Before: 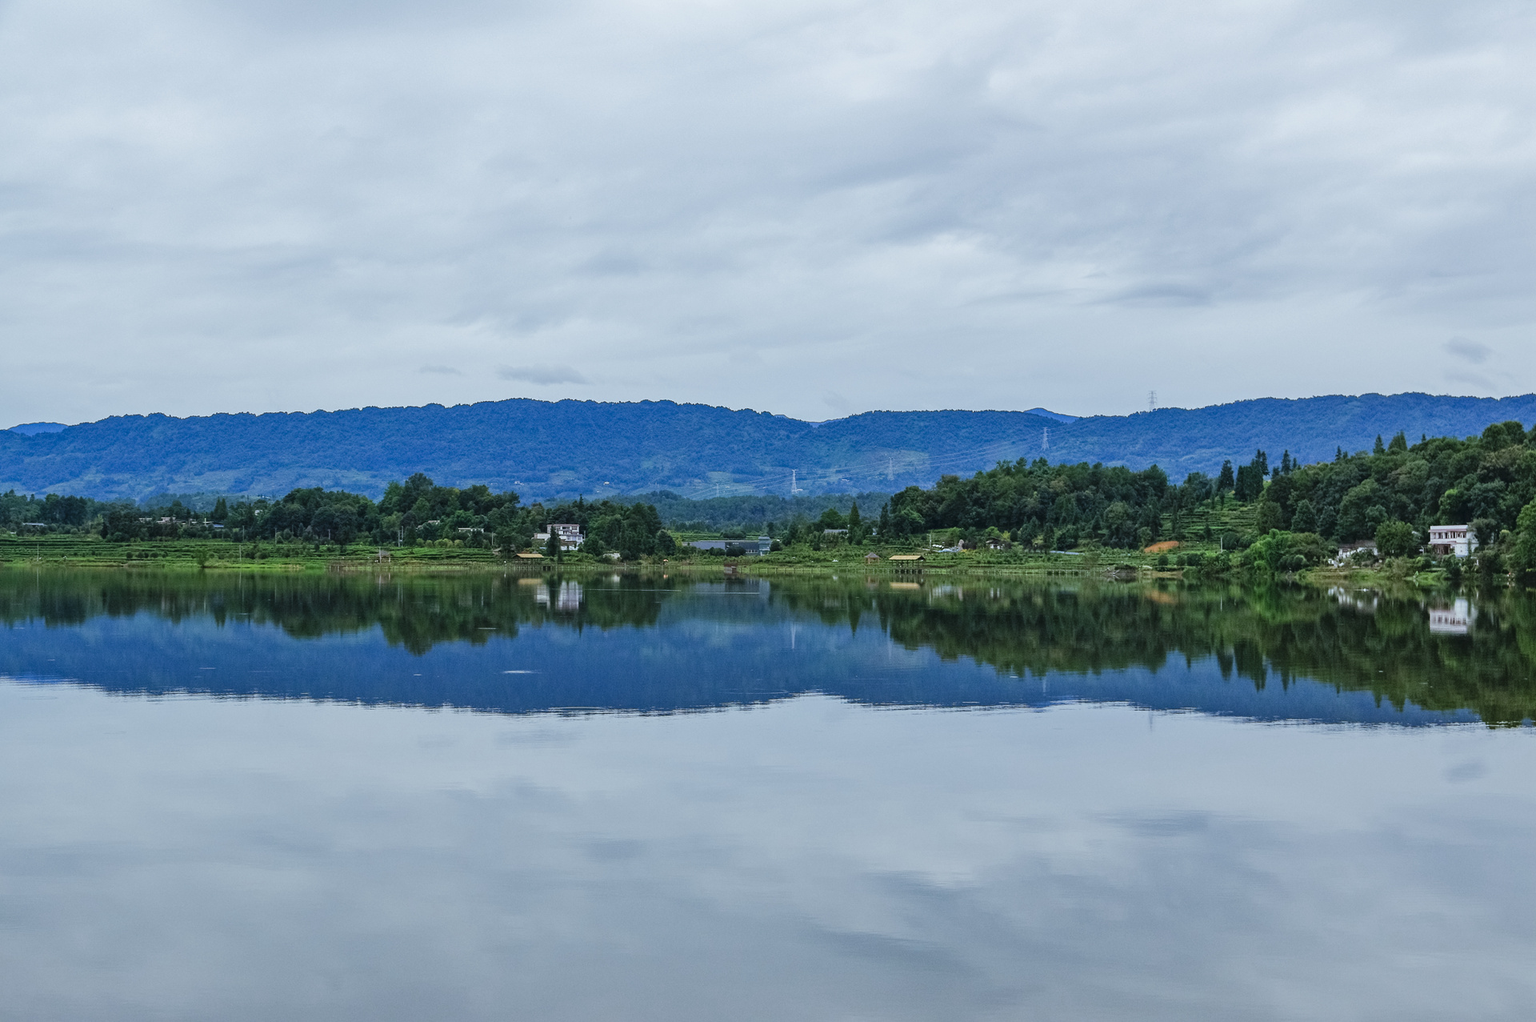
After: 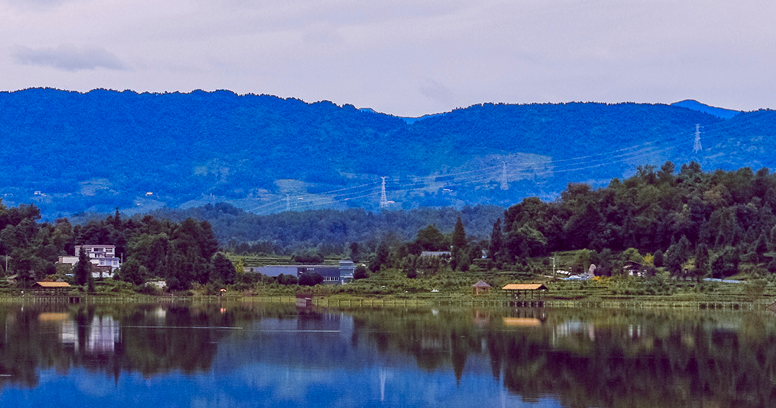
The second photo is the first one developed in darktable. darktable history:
color zones: curves: ch1 [(0.263, 0.53) (0.376, 0.287) (0.487, 0.512) (0.748, 0.547) (1, 0.513)]; ch2 [(0.262, 0.45) (0.751, 0.477)], mix 31.98%
crop: left 31.751%, top 32.172%, right 27.8%, bottom 35.83%
color balance rgb: shadows lift › chroma 6.43%, shadows lift › hue 305.74°, highlights gain › chroma 2.43%, highlights gain › hue 35.74°, global offset › chroma 0.28%, global offset › hue 320.29°, linear chroma grading › global chroma 5.5%, perceptual saturation grading › global saturation 30%, contrast 5.15%
